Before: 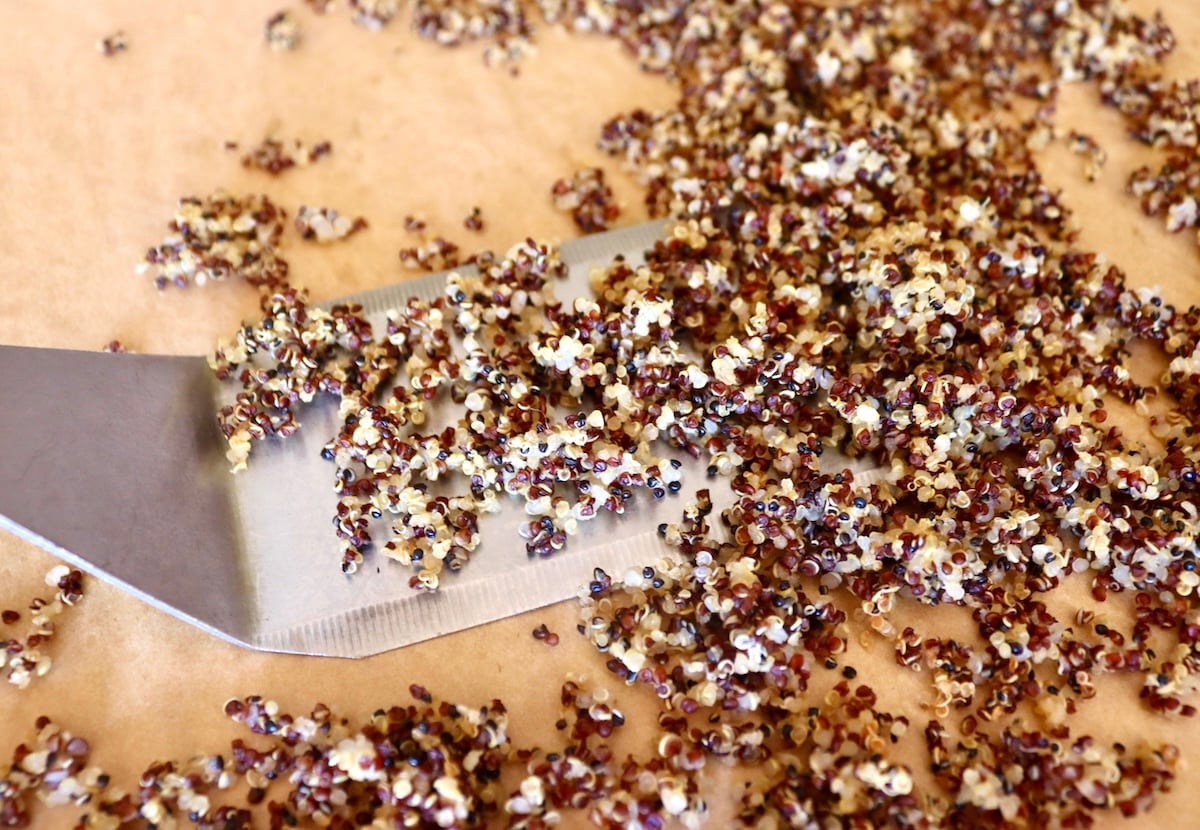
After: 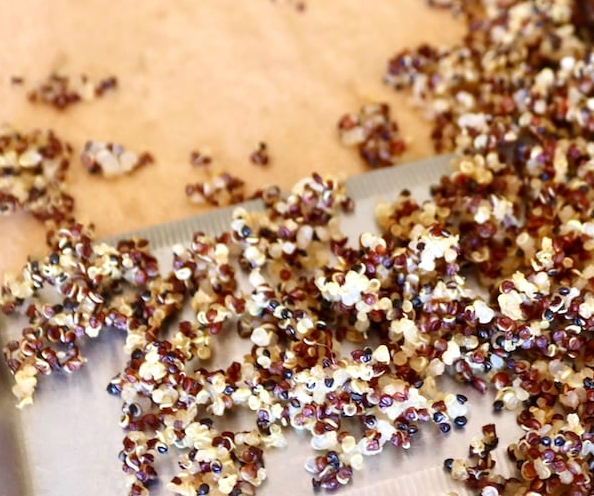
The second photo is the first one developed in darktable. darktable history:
crop: left 17.841%, top 7.904%, right 32.649%, bottom 32.217%
tone equalizer: on, module defaults
